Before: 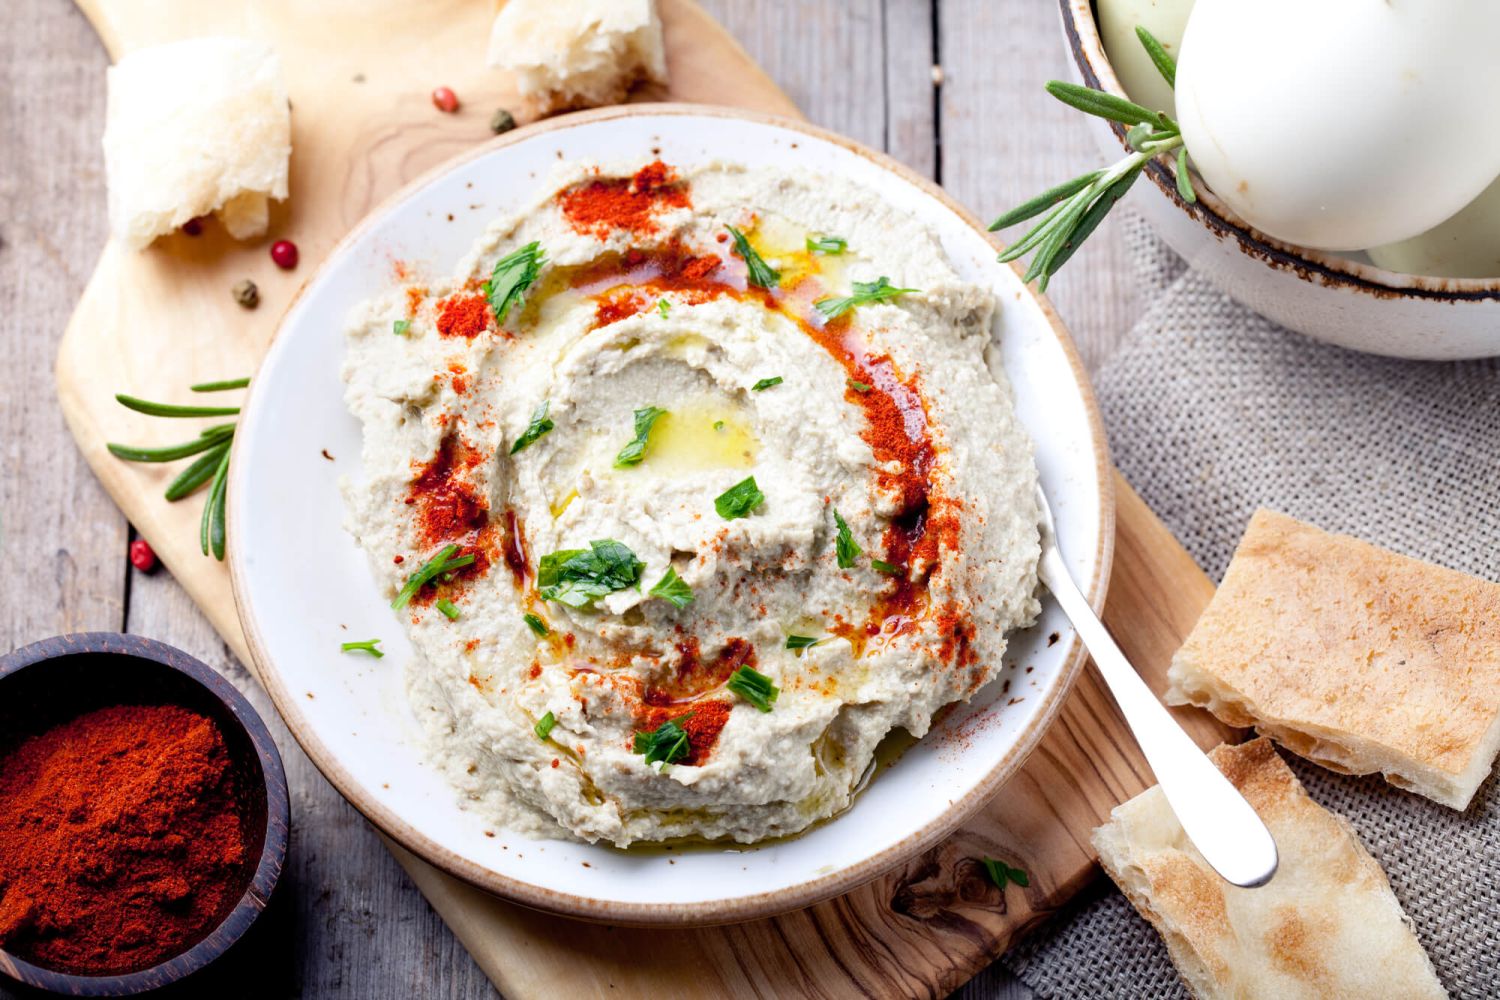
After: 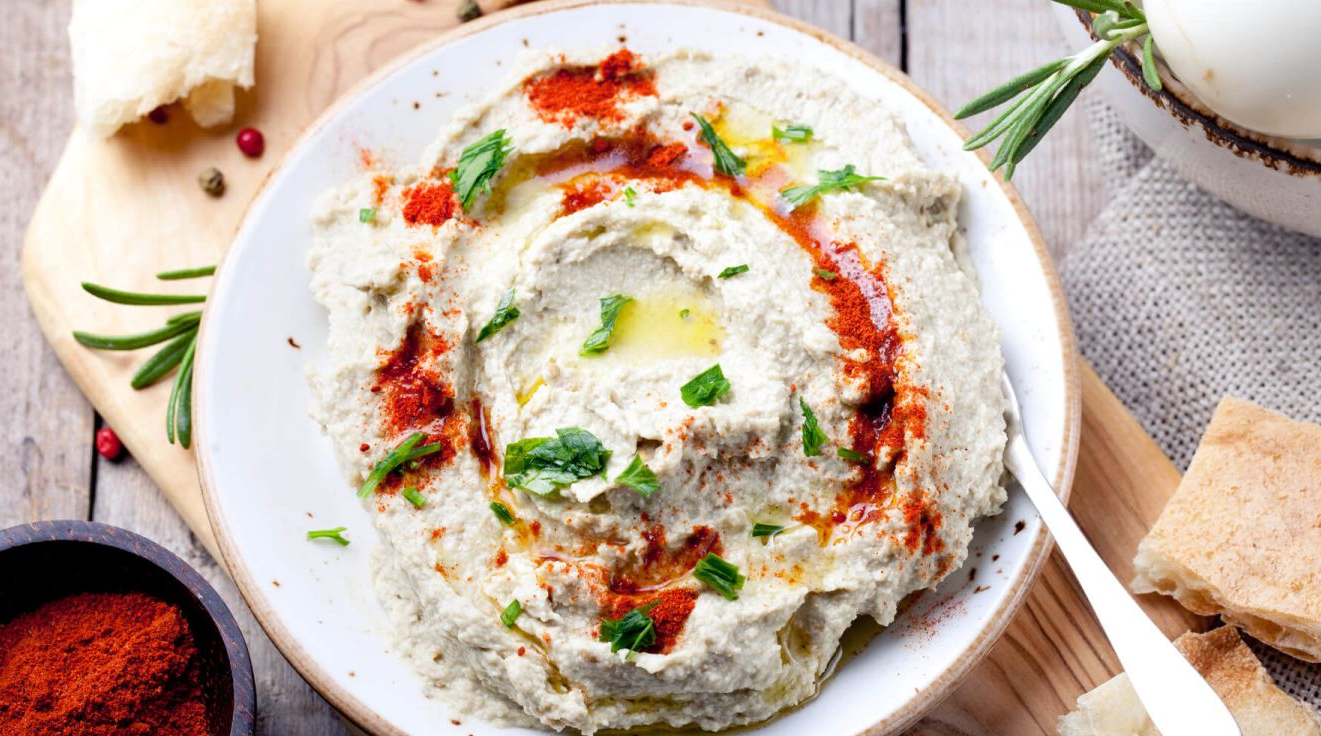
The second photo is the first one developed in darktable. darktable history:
crop and rotate: left 2.276%, top 11.266%, right 9.655%, bottom 15.082%
